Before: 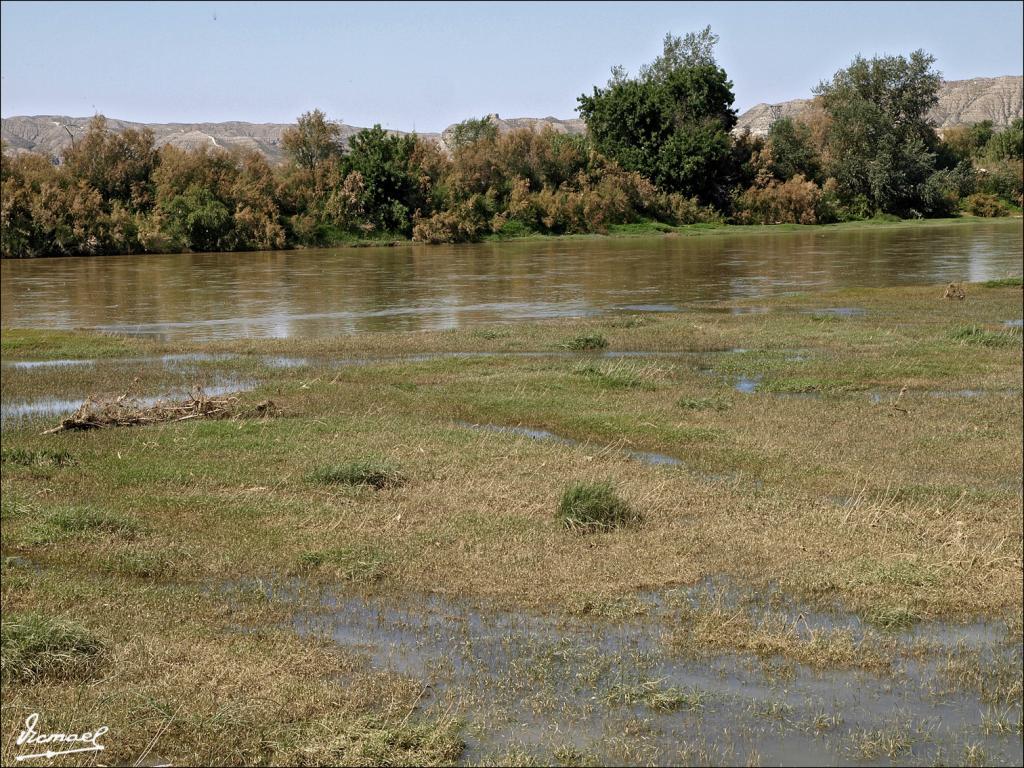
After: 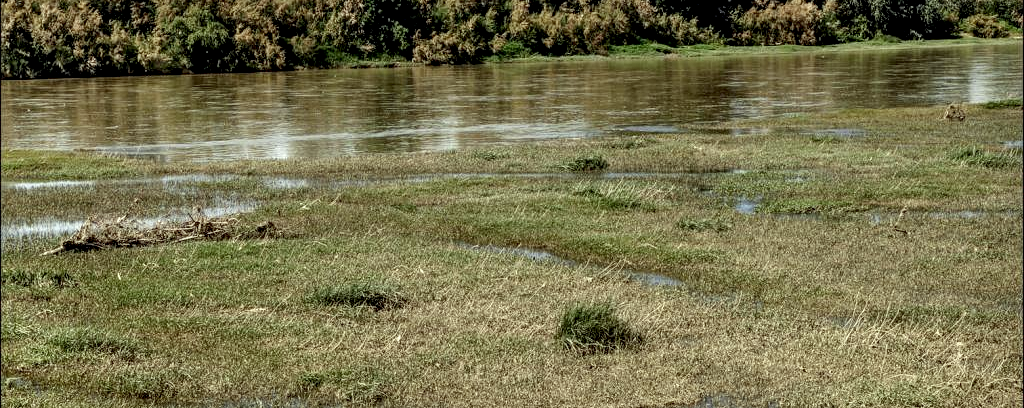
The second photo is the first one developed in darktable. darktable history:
filmic rgb: black relative exposure -16 EV, white relative exposure 4.02 EV, target black luminance 0%, hardness 7.63, latitude 72.56%, contrast 0.895, highlights saturation mix 10.6%, shadows ↔ highlights balance -0.372%, add noise in highlights 0.001, preserve chrominance no, color science v3 (2019), use custom middle-gray values true, contrast in highlights soft
local contrast: detail 203%
crop and rotate: top 23.333%, bottom 23.479%
color correction: highlights a* -5.67, highlights b* 11.35
color calibration: illuminant as shot in camera, x 0.358, y 0.373, temperature 4628.91 K
